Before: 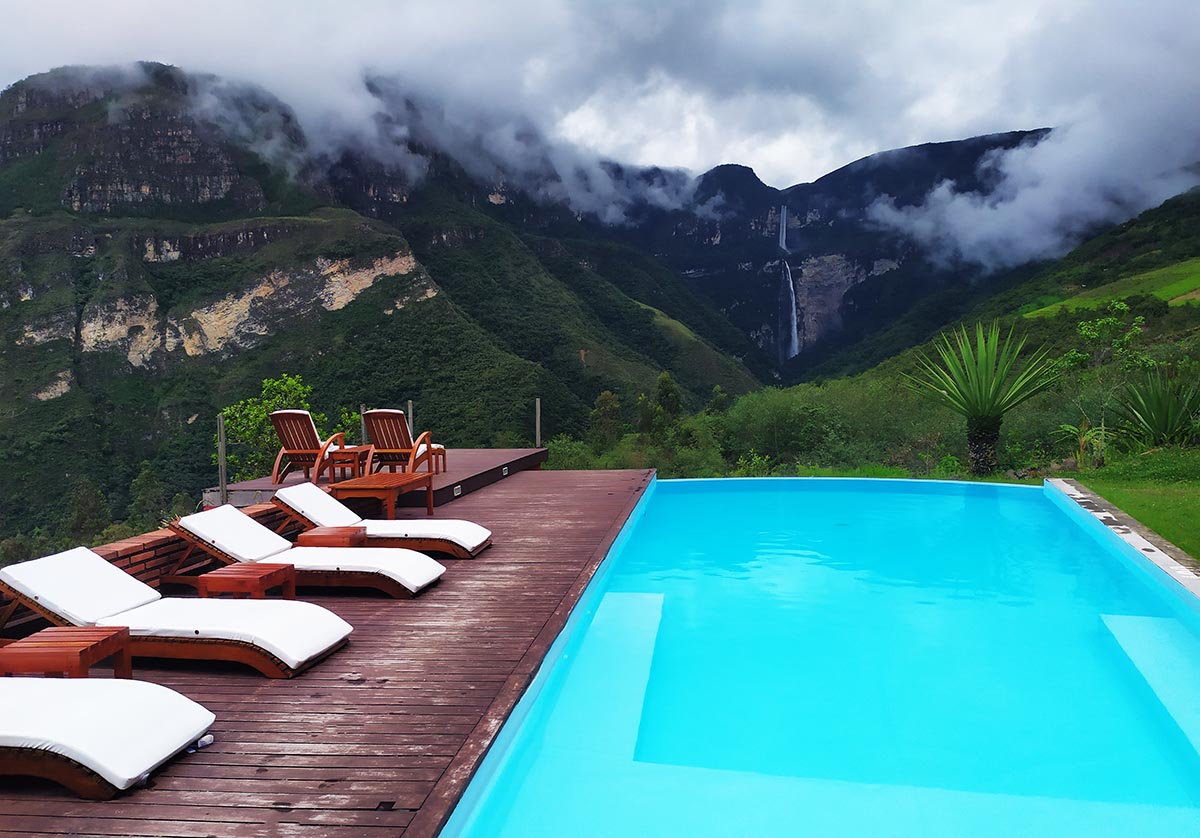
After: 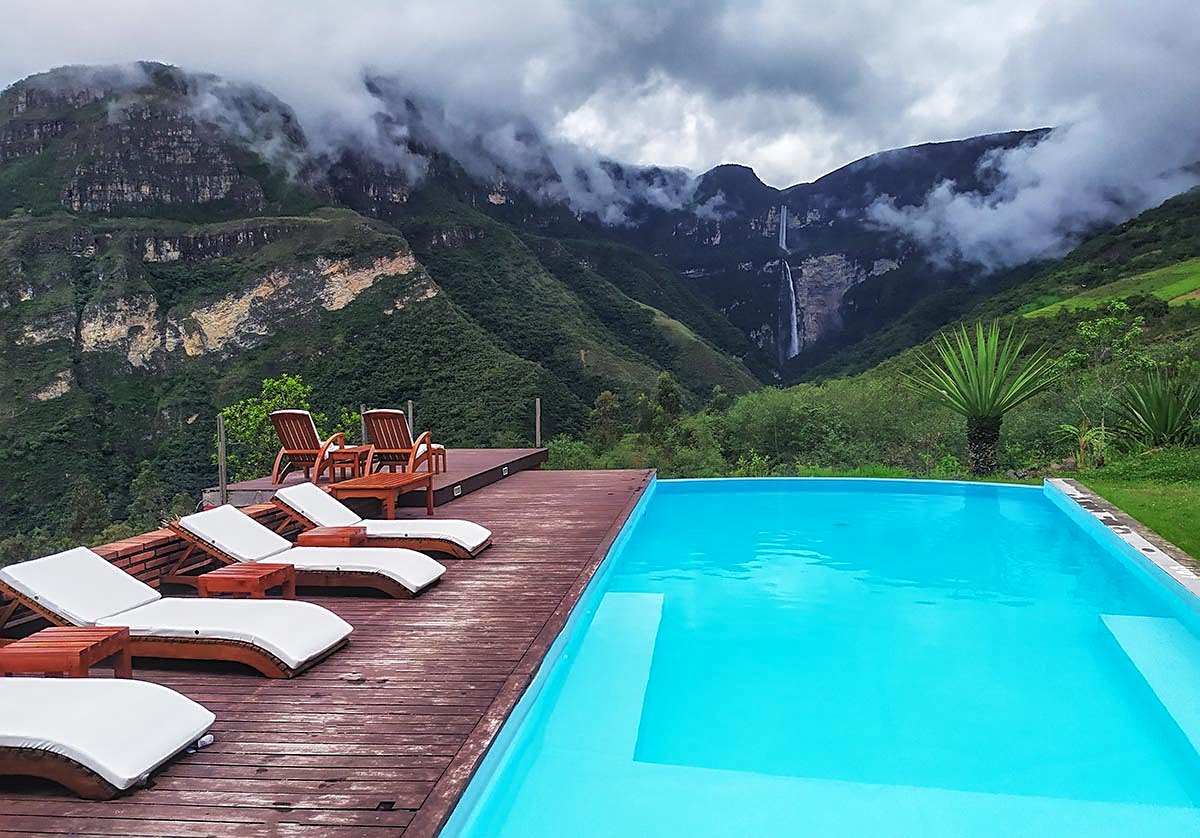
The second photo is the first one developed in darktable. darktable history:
local contrast: highlights 75%, shadows 55%, detail 176%, midtone range 0.212
sharpen: on, module defaults
